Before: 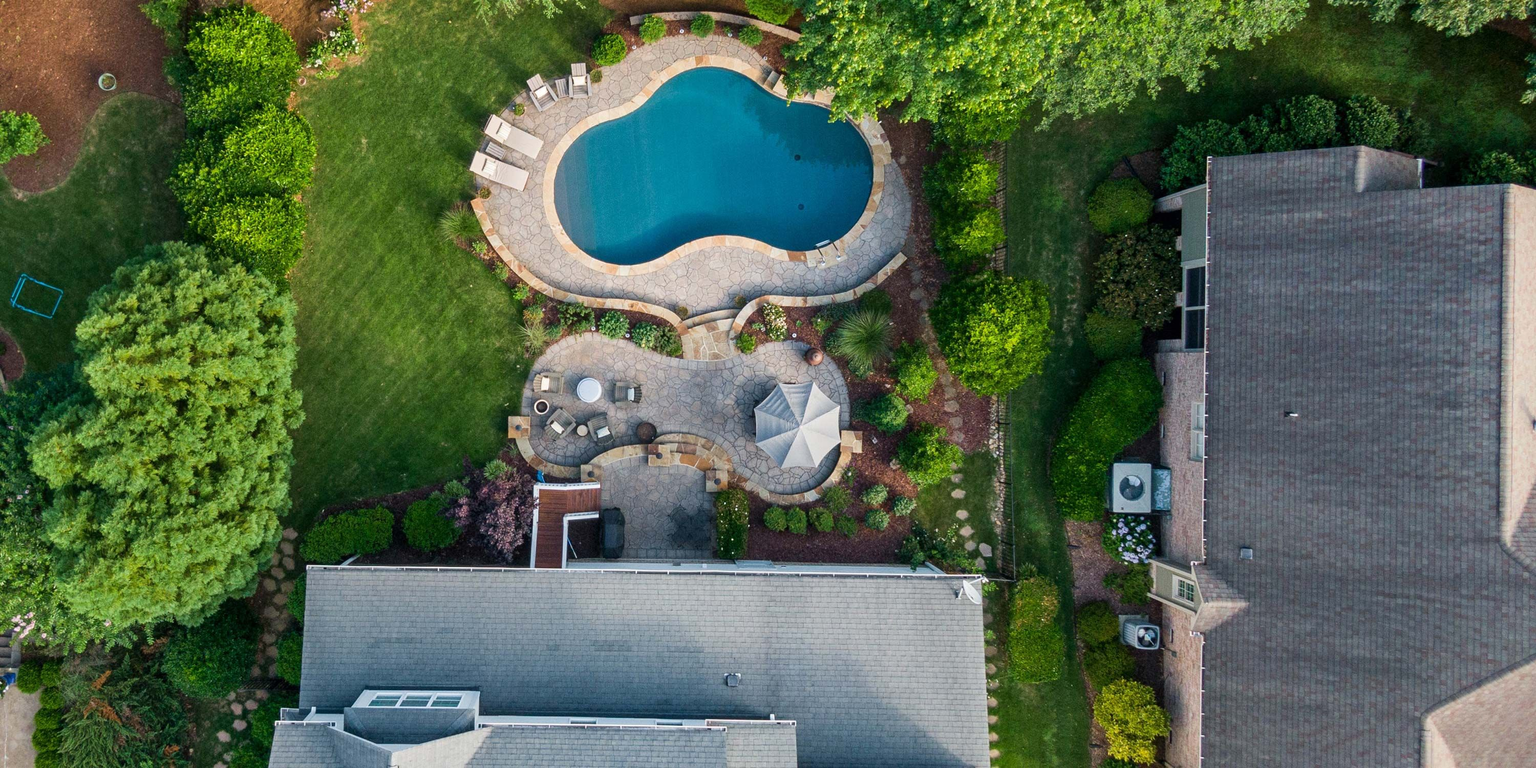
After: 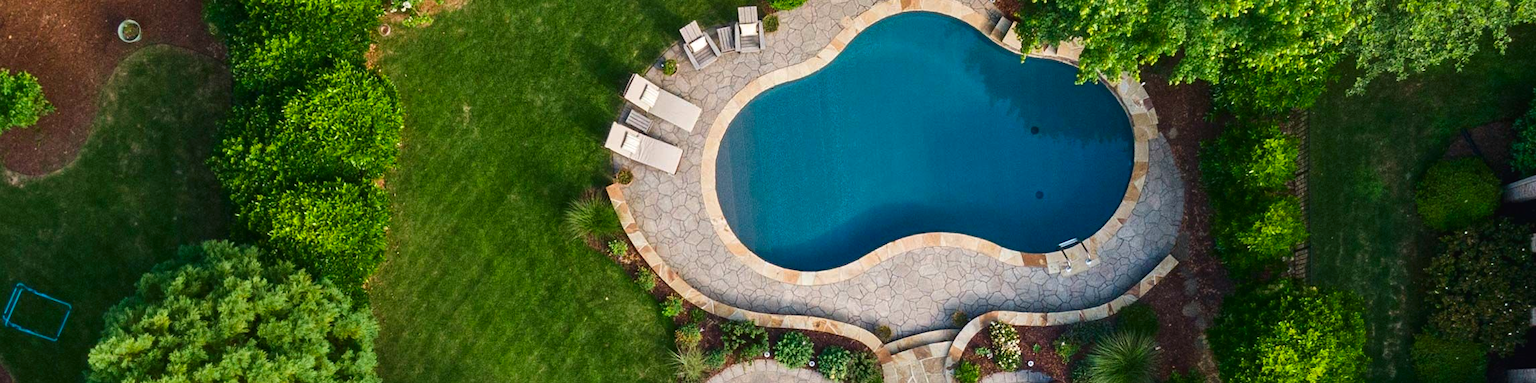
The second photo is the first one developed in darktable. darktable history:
exposure: black level correction -0.005, exposure 0.054 EV, compensate highlight preservation false
crop: left 0.579%, top 7.627%, right 23.167%, bottom 54.275%
contrast brightness saturation: contrast 0.07, brightness -0.14, saturation 0.11
